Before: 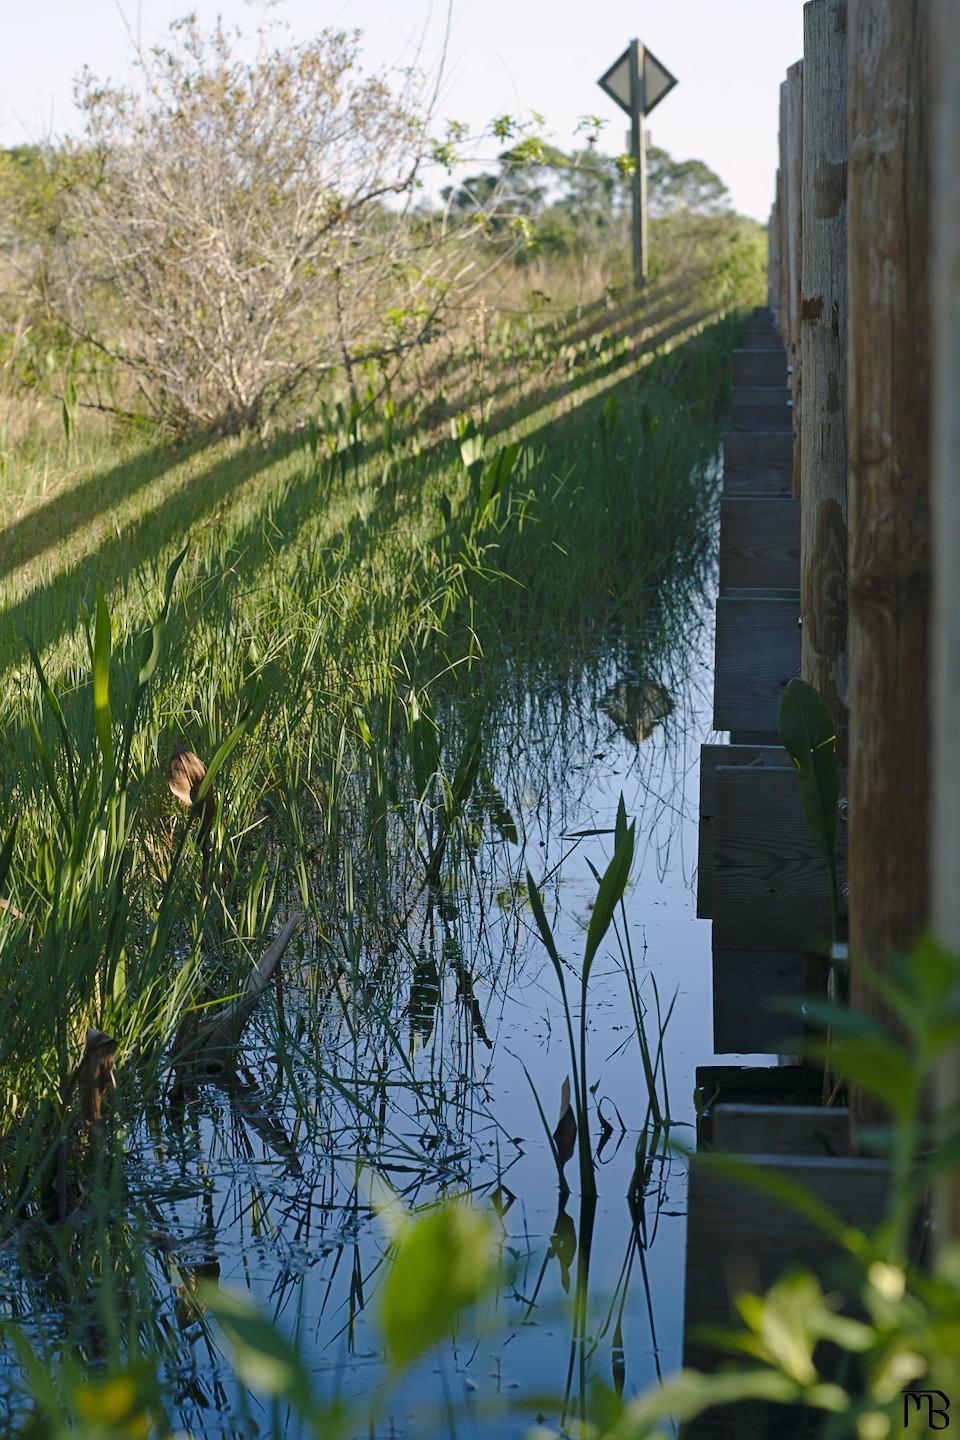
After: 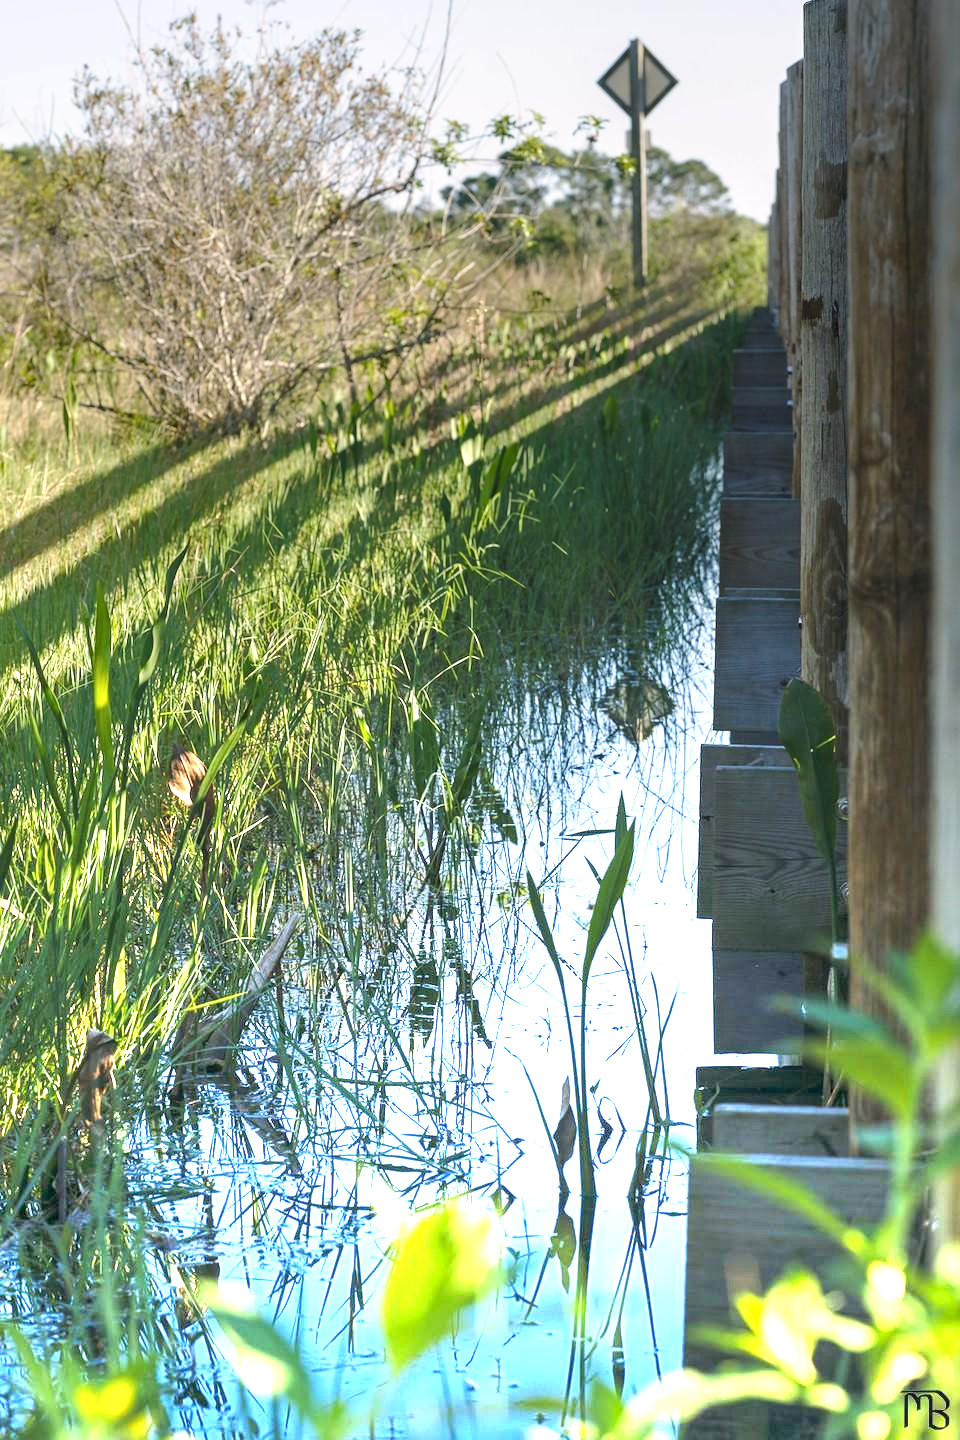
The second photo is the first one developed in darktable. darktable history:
graduated density: density -3.9 EV
local contrast: on, module defaults
